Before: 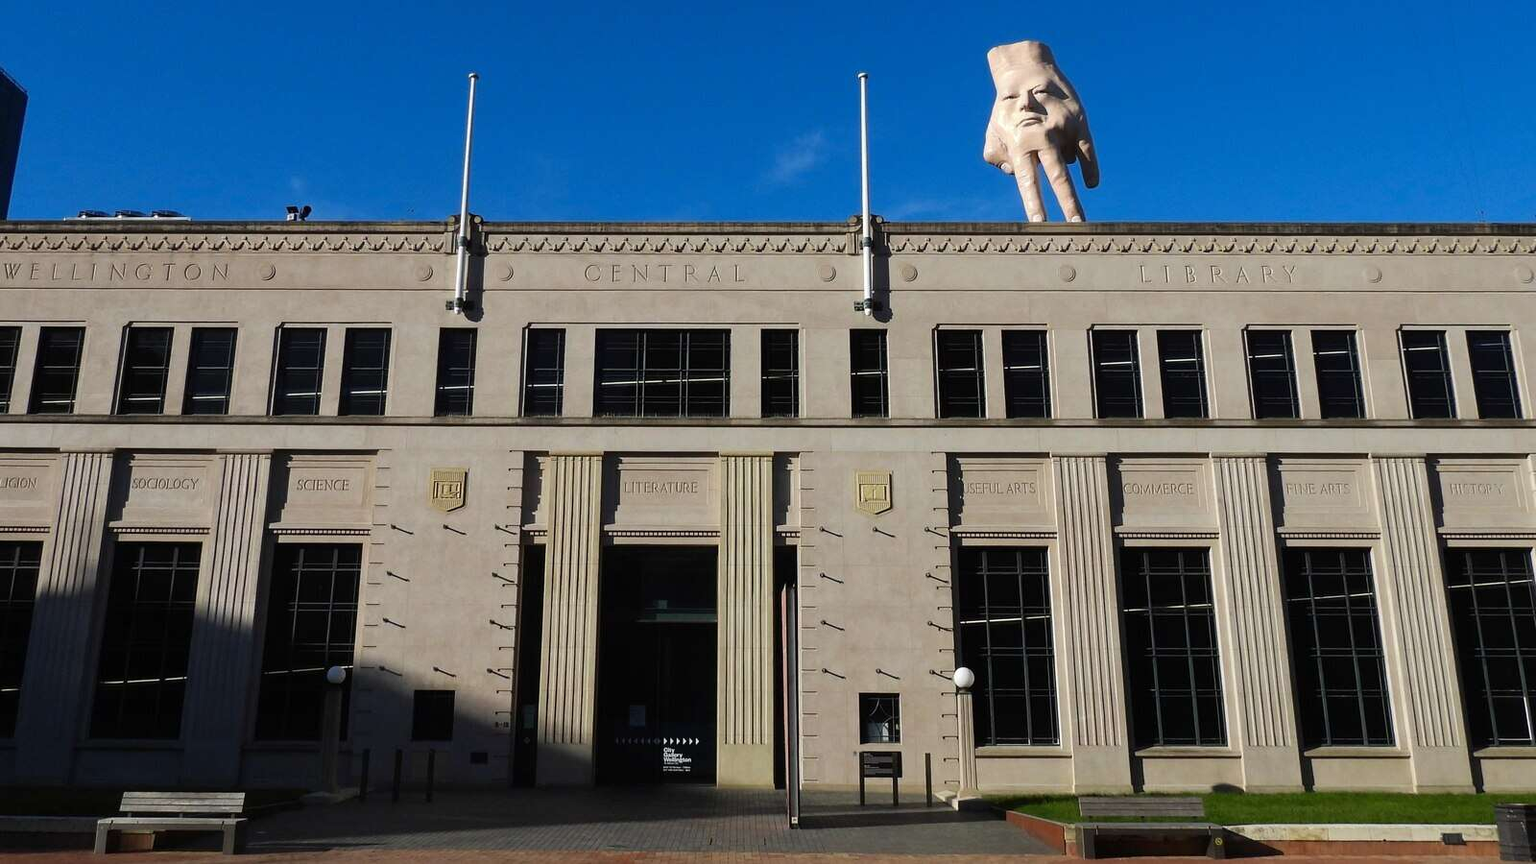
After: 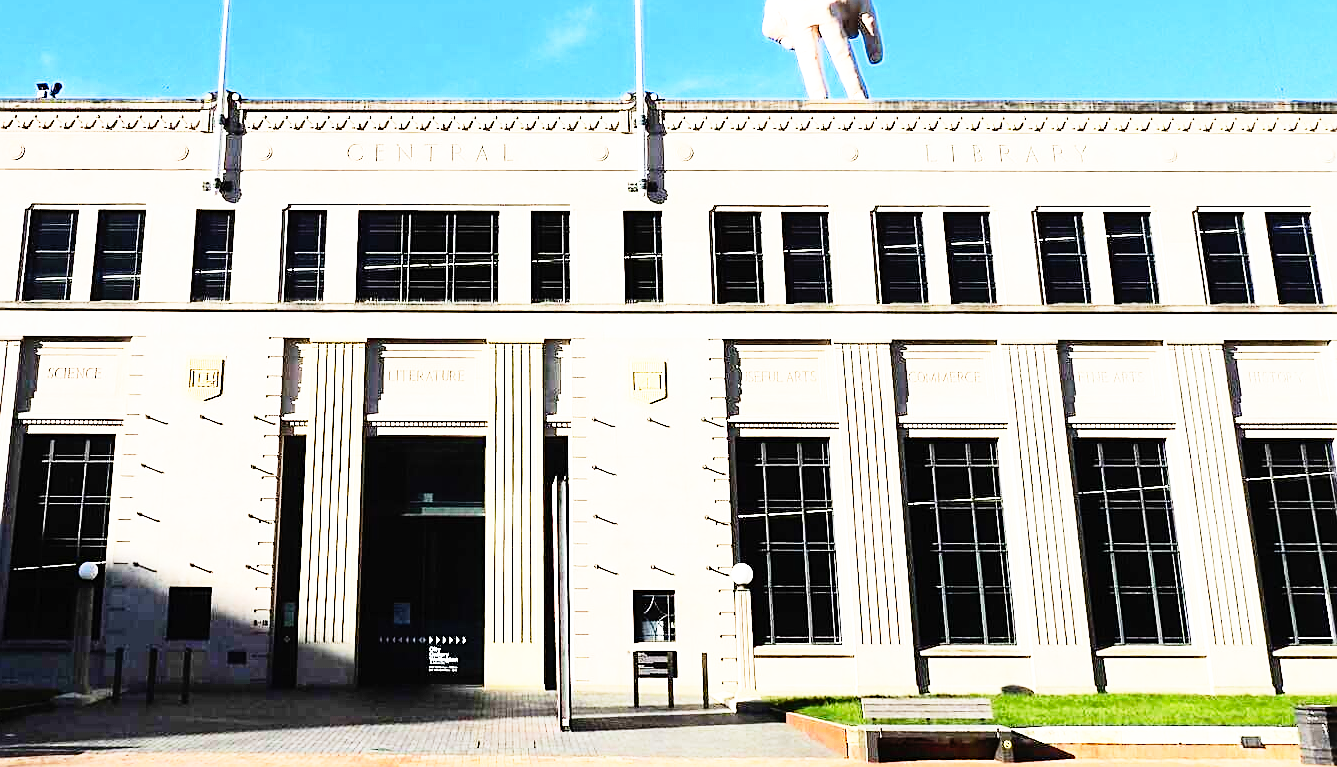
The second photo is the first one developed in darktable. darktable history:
base curve: curves: ch0 [(0, 0) (0.012, 0.01) (0.073, 0.168) (0.31, 0.711) (0.645, 0.957) (1, 1)], preserve colors none
tone equalizer: -7 EV 0.155 EV, -6 EV 0.579 EV, -5 EV 1.17 EV, -4 EV 1.32 EV, -3 EV 1.13 EV, -2 EV 0.6 EV, -1 EV 0.151 EV, edges refinement/feathering 500, mask exposure compensation -1.57 EV, preserve details no
exposure: black level correction 0, exposure 0.701 EV, compensate highlight preservation false
crop: left 16.383%, top 14.667%
sharpen: on, module defaults
